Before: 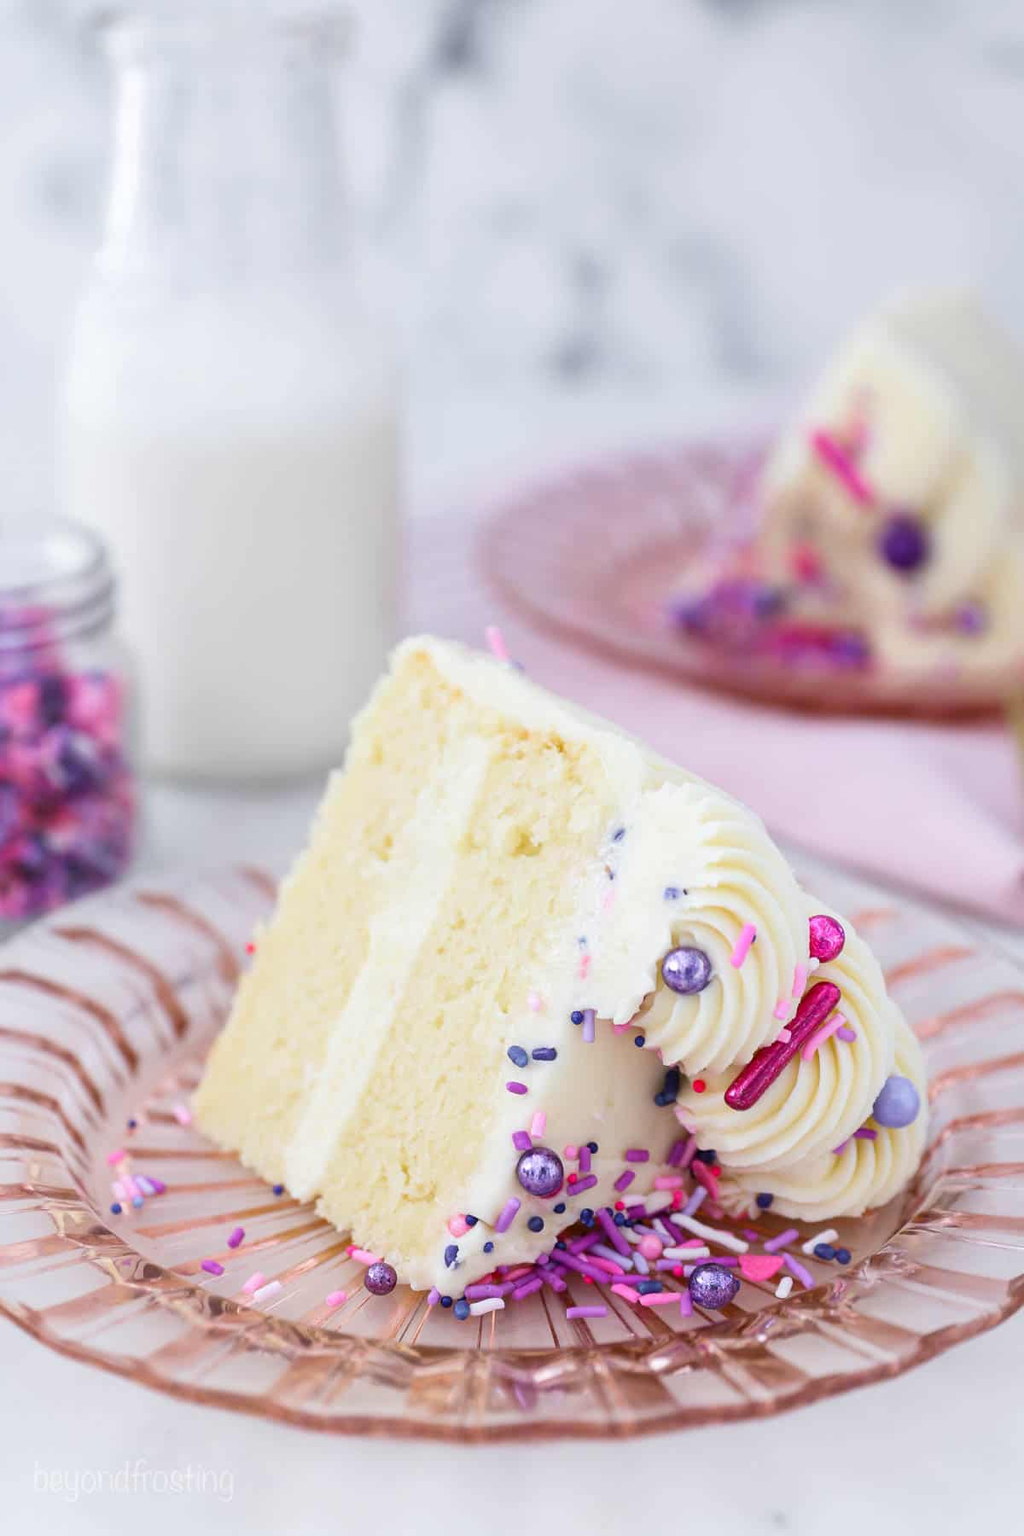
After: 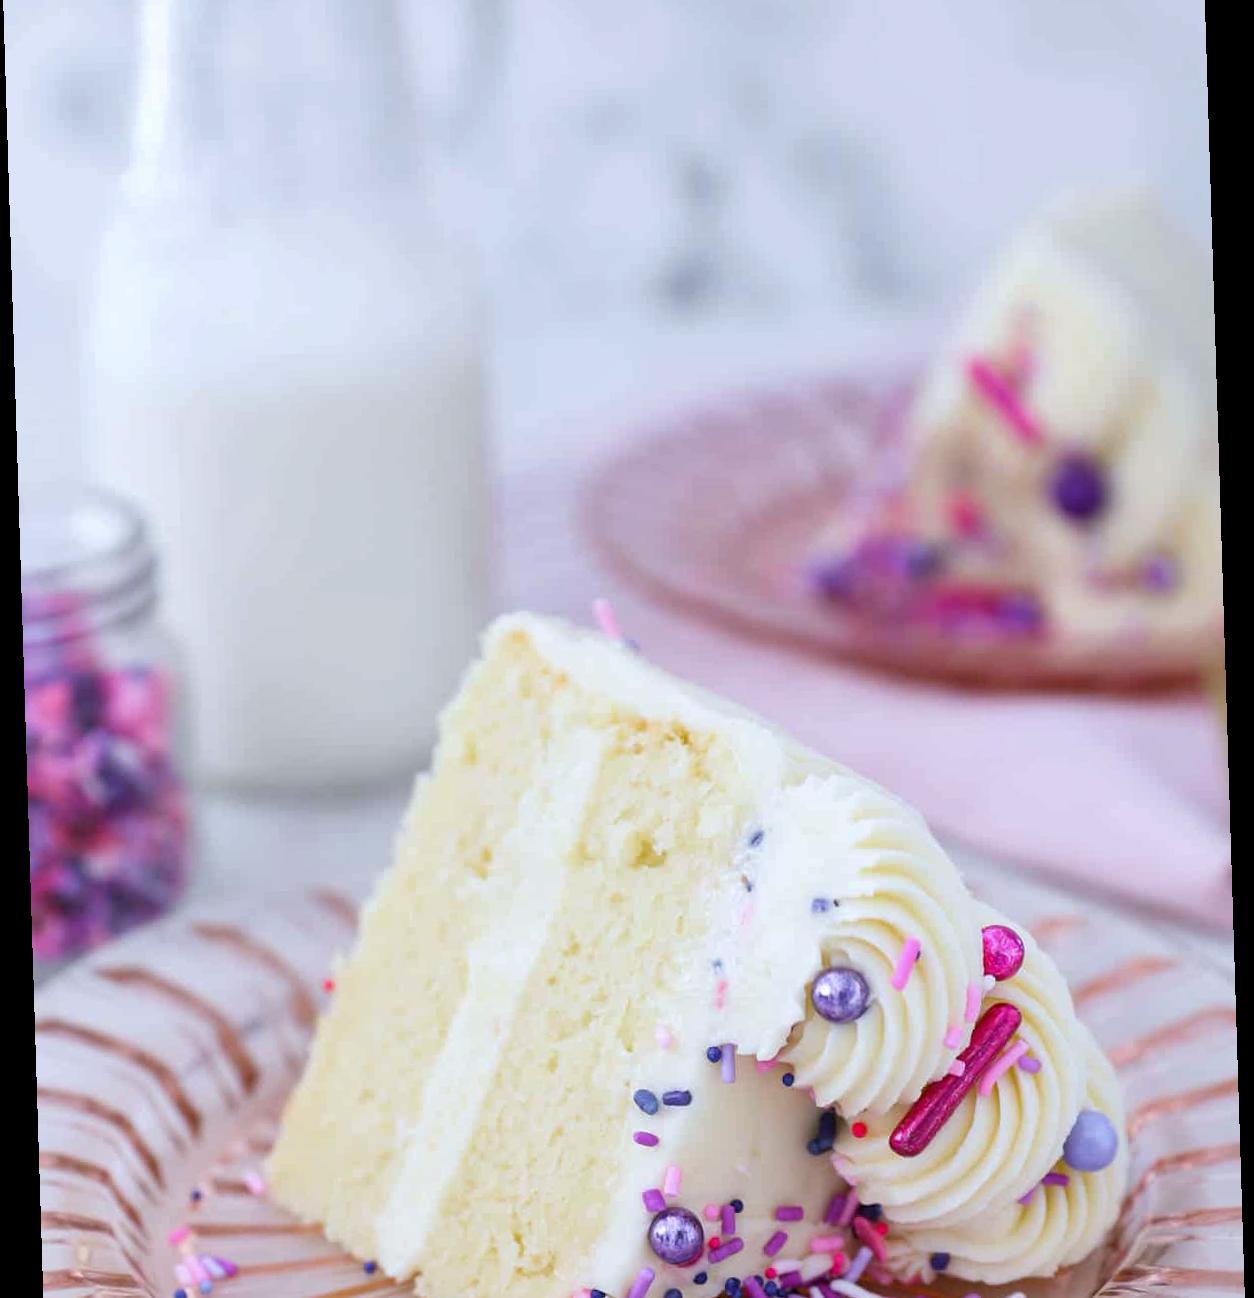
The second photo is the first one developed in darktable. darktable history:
shadows and highlights: shadows 25, highlights -25
crop and rotate: top 8.293%, bottom 20.996%
white balance: red 0.974, blue 1.044
rotate and perspective: rotation -1.77°, lens shift (horizontal) 0.004, automatic cropping off
